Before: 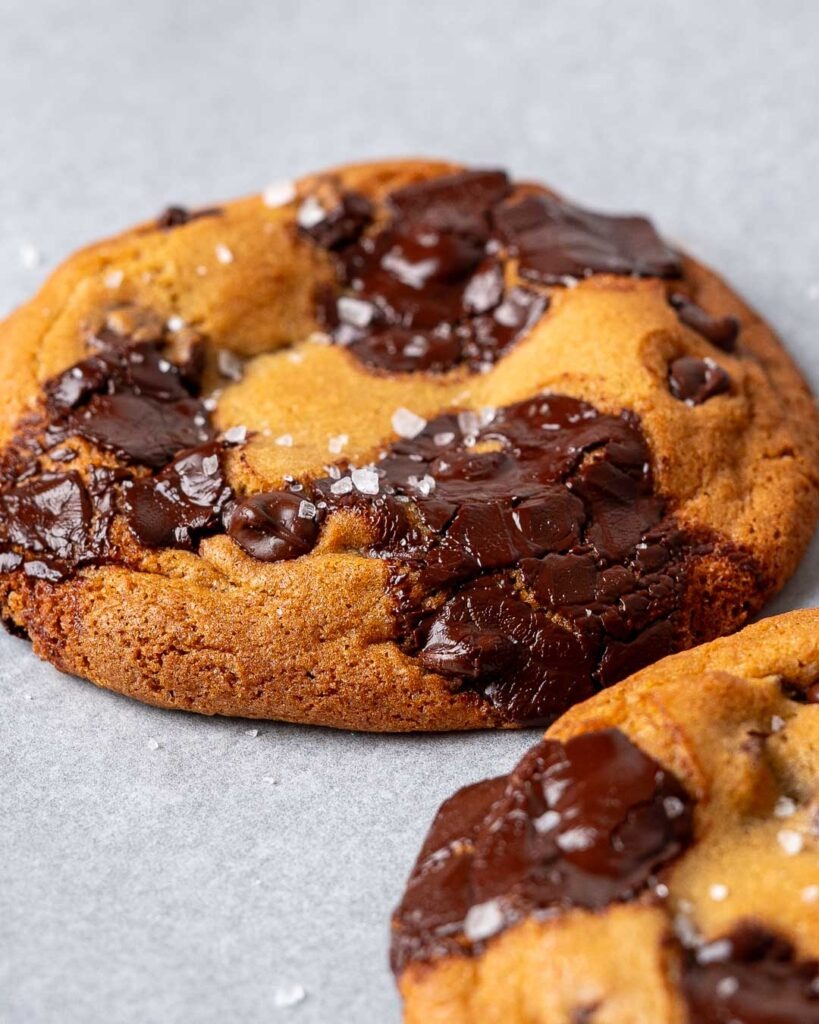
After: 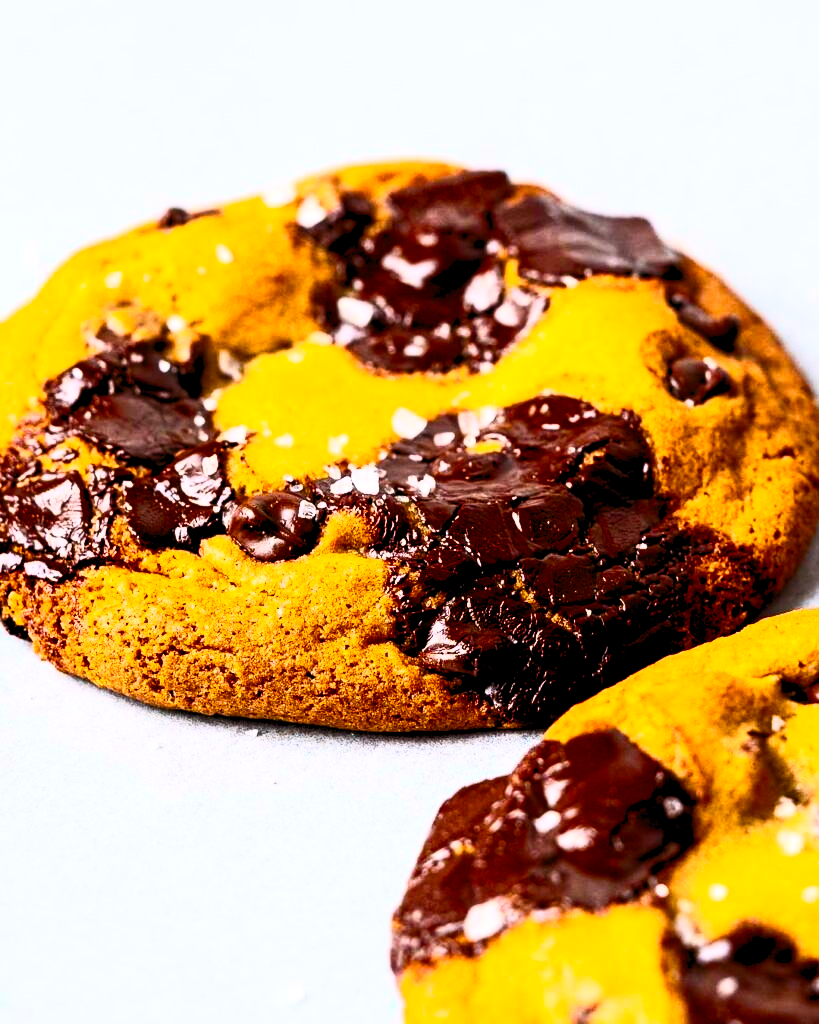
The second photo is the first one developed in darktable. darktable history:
color balance rgb: linear chroma grading › global chroma 15%, perceptual saturation grading › global saturation 30%
rgb levels: levels [[0.01, 0.419, 0.839], [0, 0.5, 1], [0, 0.5, 1]]
contrast brightness saturation: contrast 0.62, brightness 0.34, saturation 0.14
